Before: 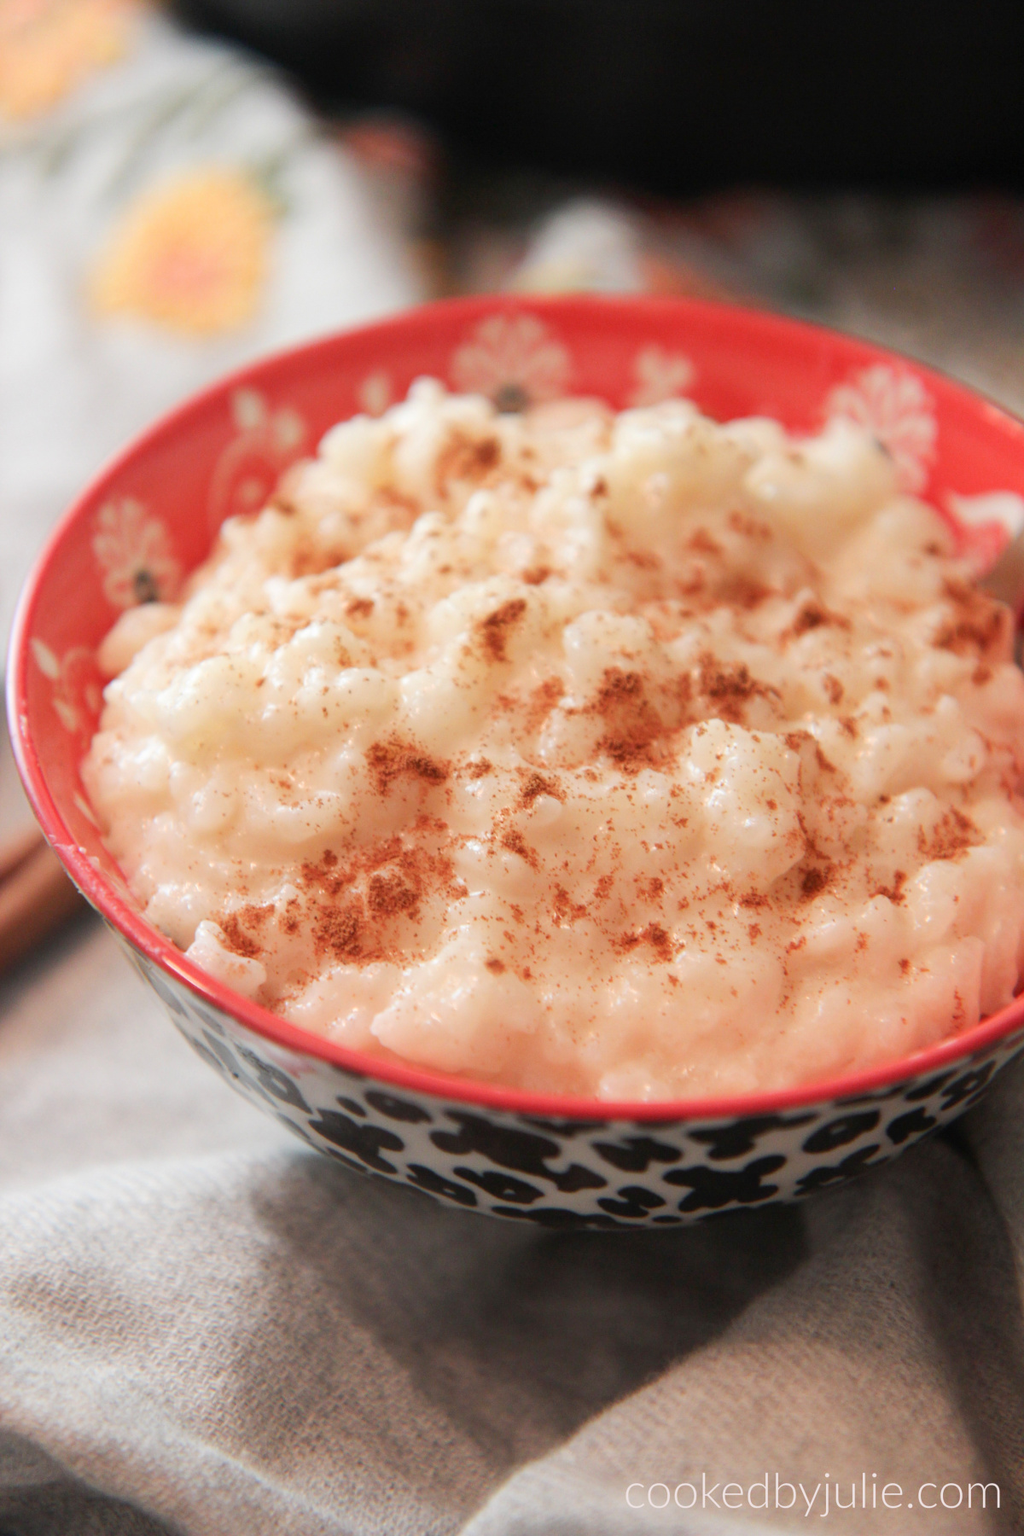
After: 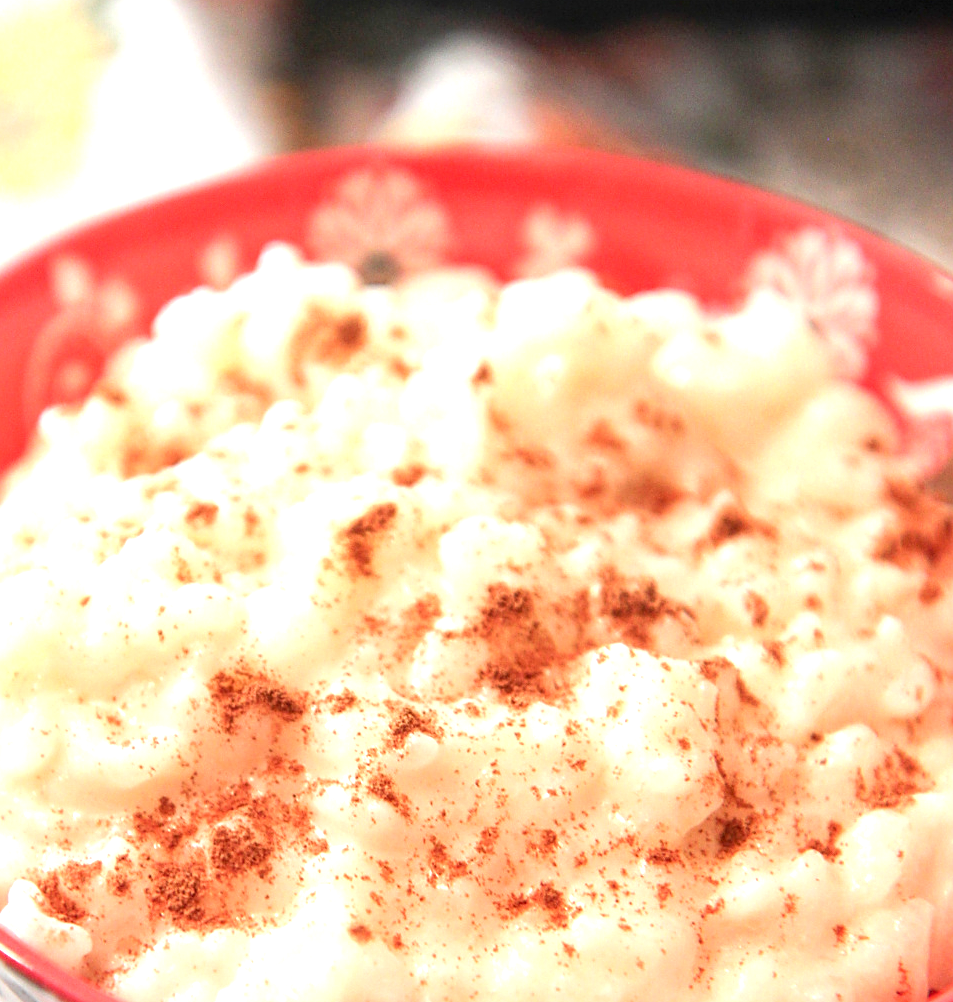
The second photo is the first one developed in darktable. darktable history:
local contrast: on, module defaults
crop: left 18.38%, top 11.092%, right 2.134%, bottom 33.217%
sharpen: on, module defaults
exposure: exposure 0.95 EV, compensate highlight preservation false
